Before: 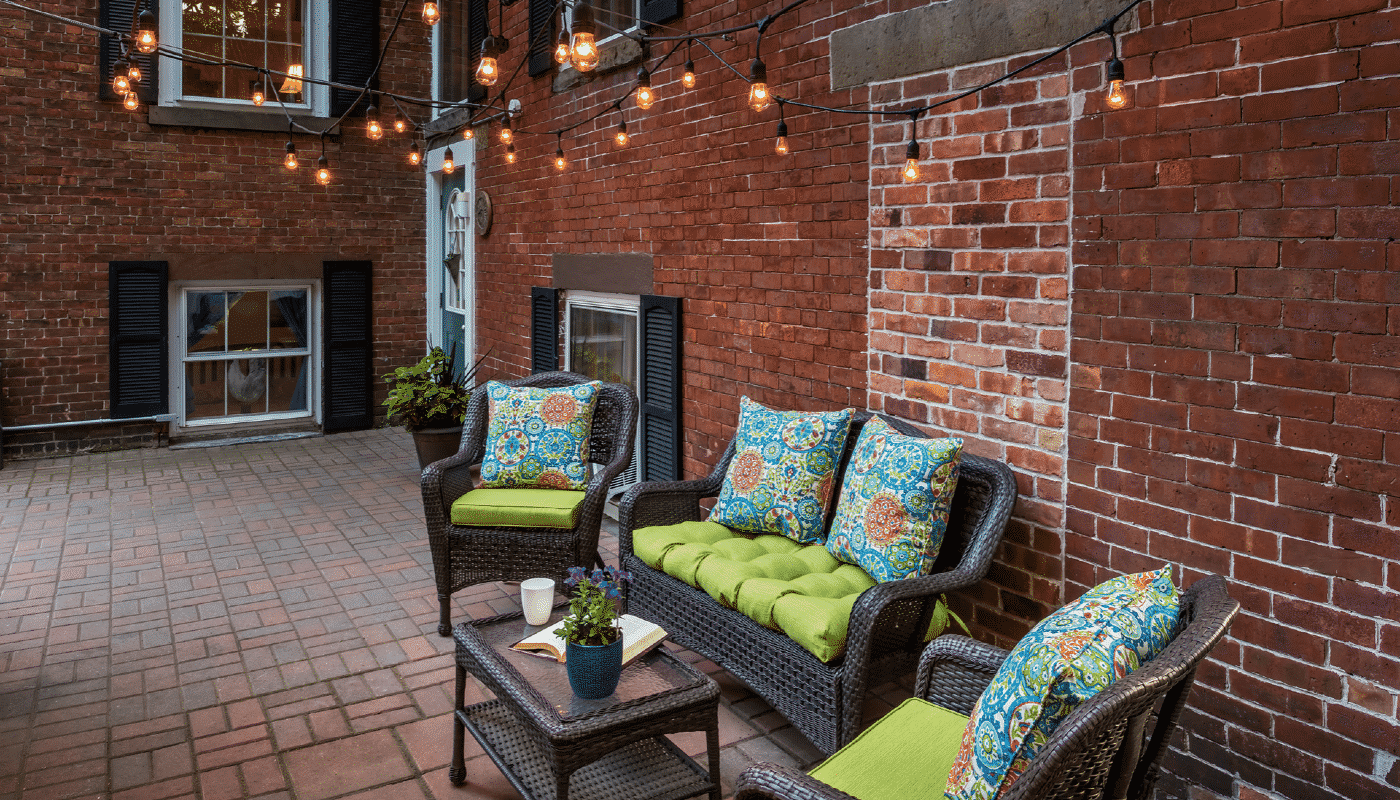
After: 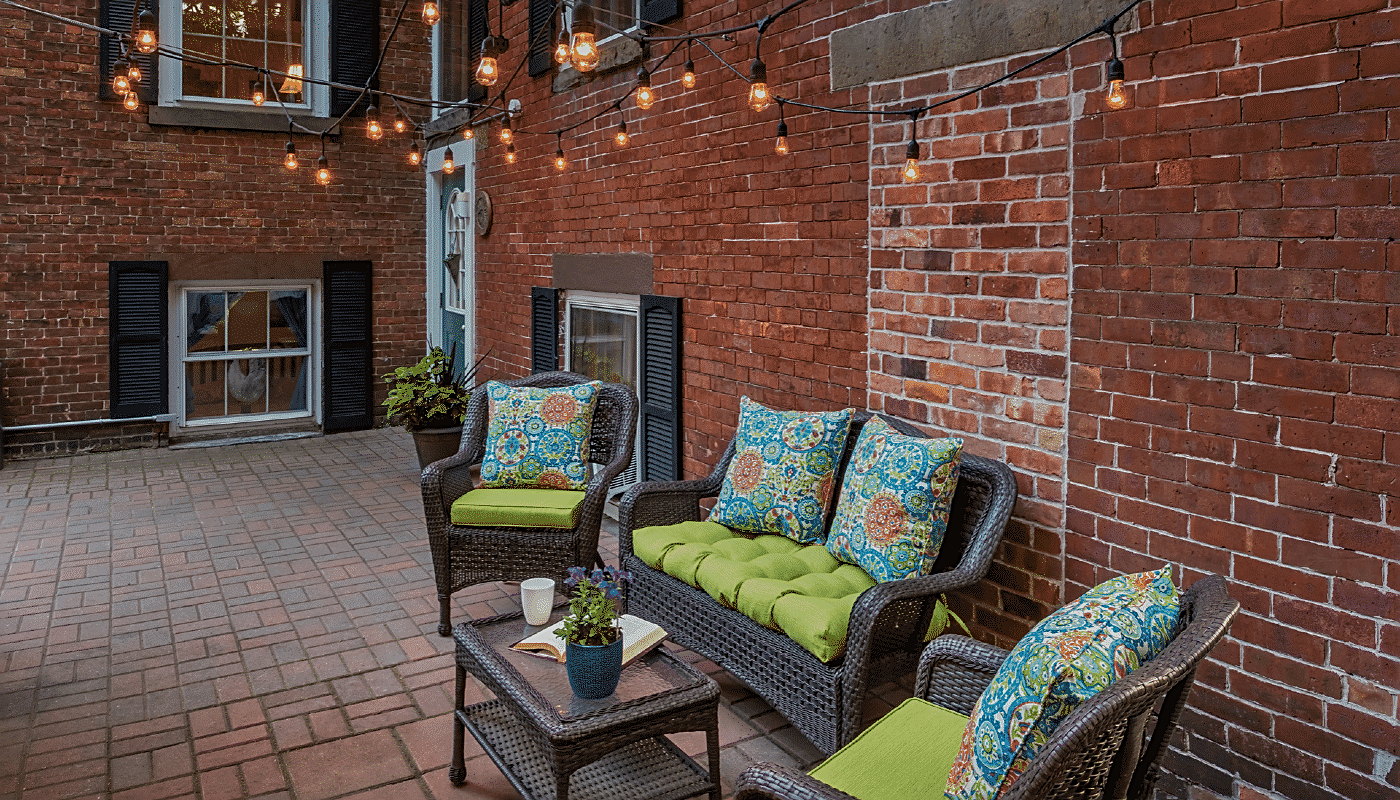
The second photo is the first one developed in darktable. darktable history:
tone equalizer: -8 EV 0.25 EV, -7 EV 0.417 EV, -6 EV 0.417 EV, -5 EV 0.25 EV, -3 EV -0.25 EV, -2 EV -0.417 EV, -1 EV -0.417 EV, +0 EV -0.25 EV, edges refinement/feathering 500, mask exposure compensation -1.57 EV, preserve details guided filter
sharpen: on, module defaults
rgb levels: preserve colors max RGB
